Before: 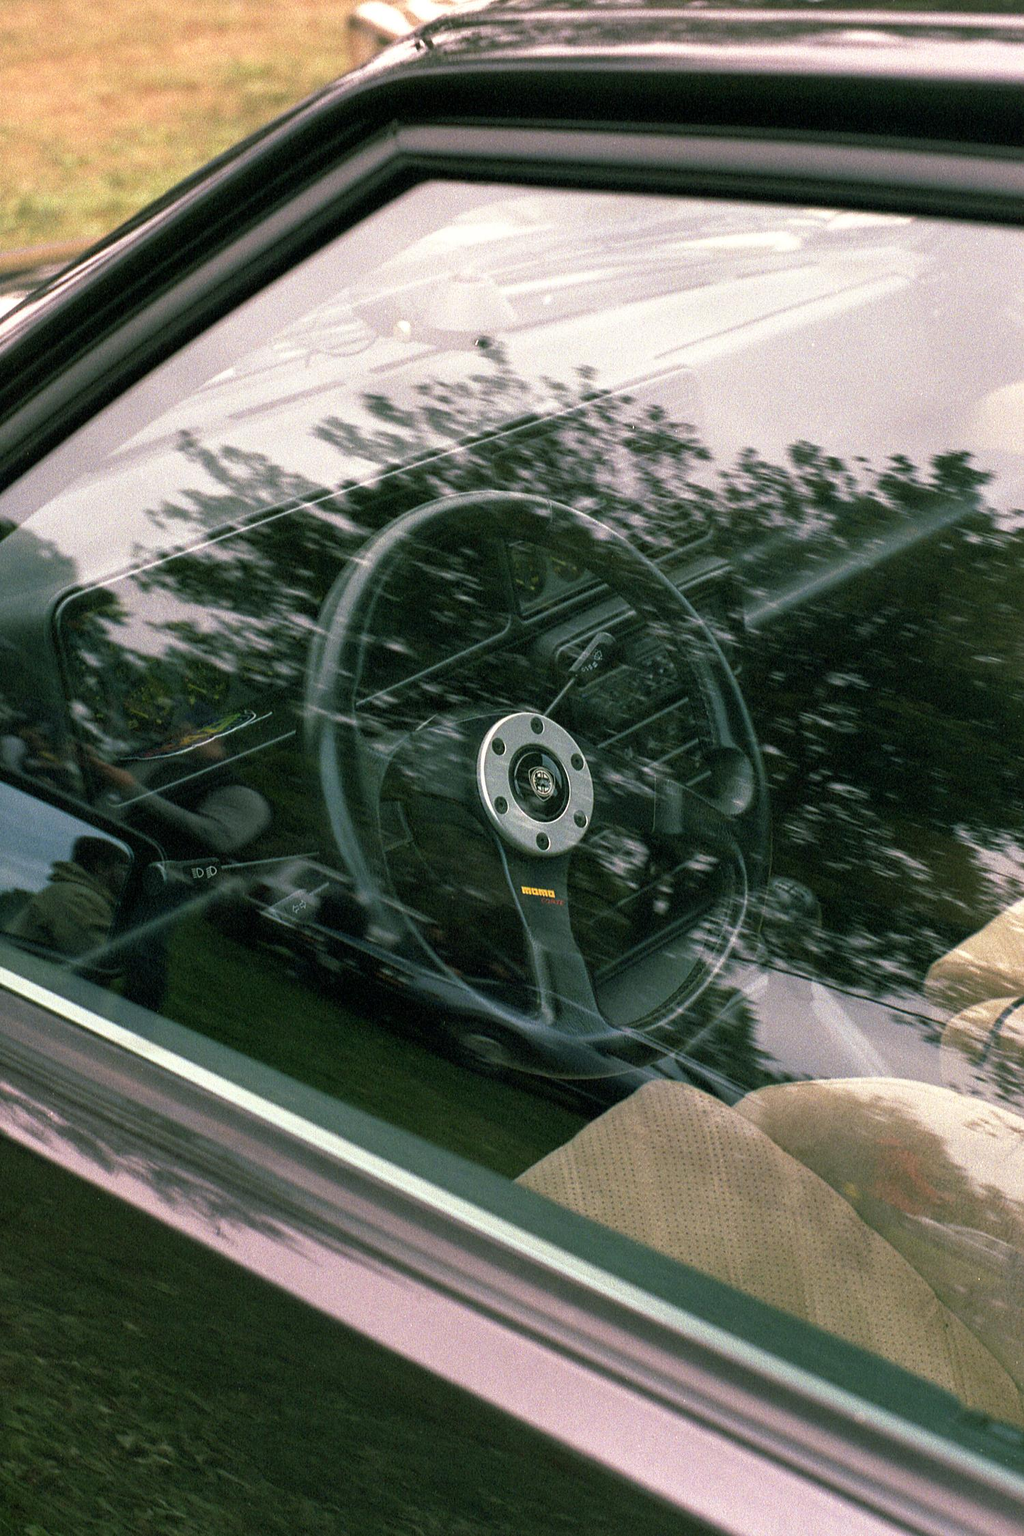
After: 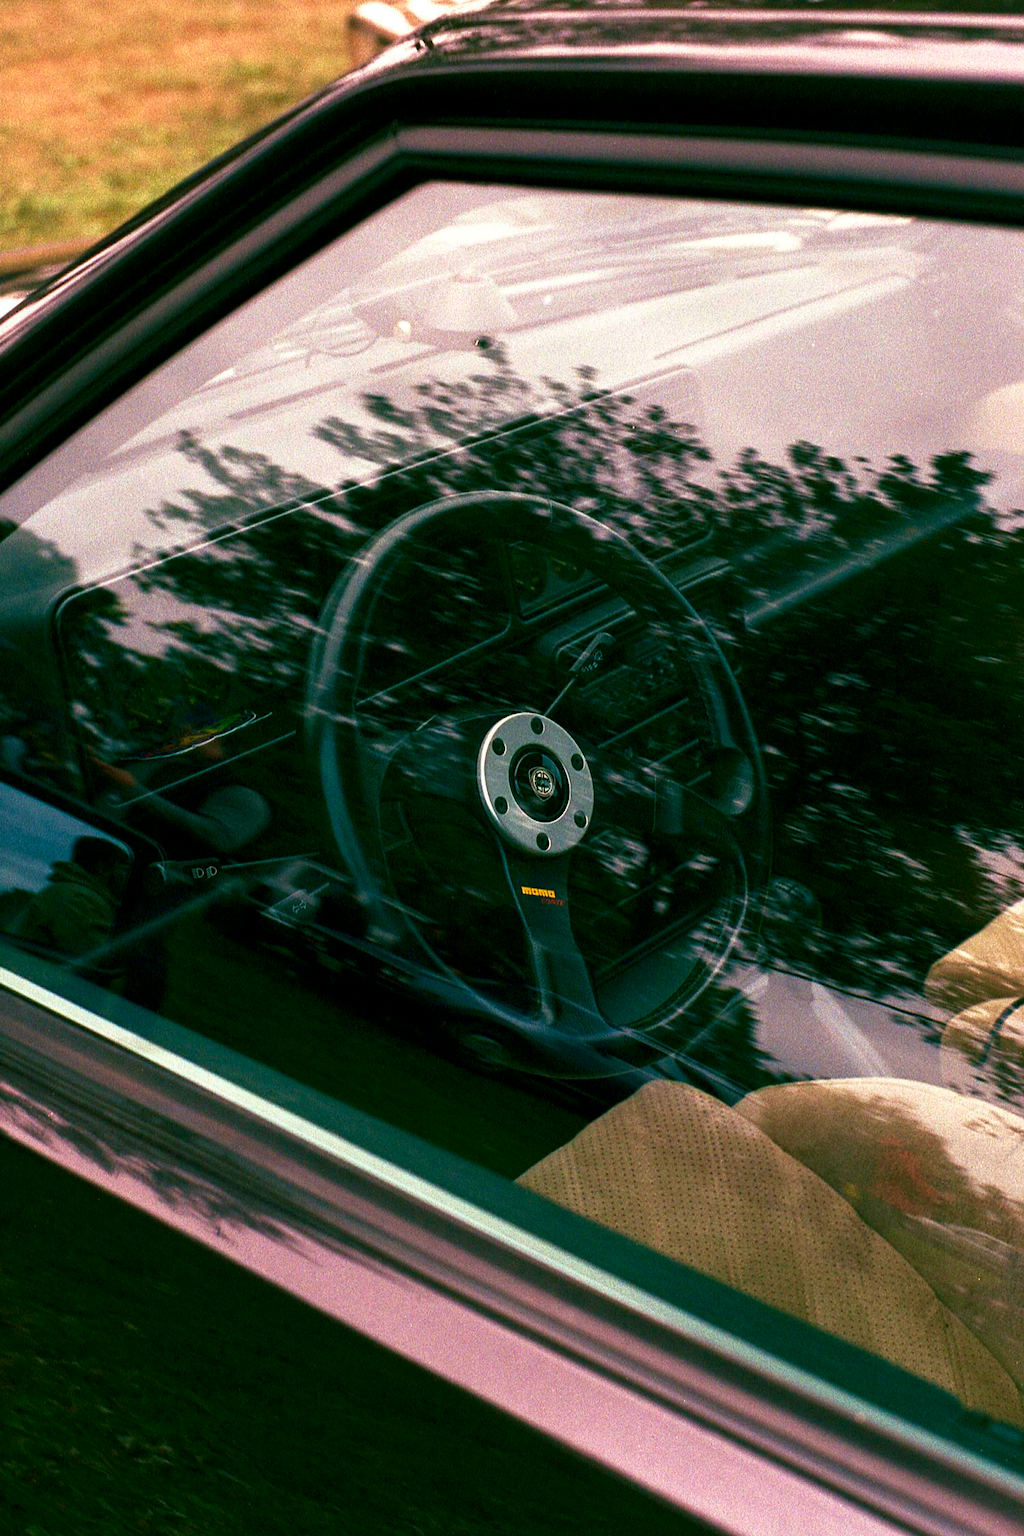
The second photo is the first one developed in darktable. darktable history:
contrast brightness saturation: brightness -0.248, saturation 0.202
velvia: on, module defaults
local contrast: mode bilateral grid, contrast 14, coarseness 35, detail 104%, midtone range 0.2
